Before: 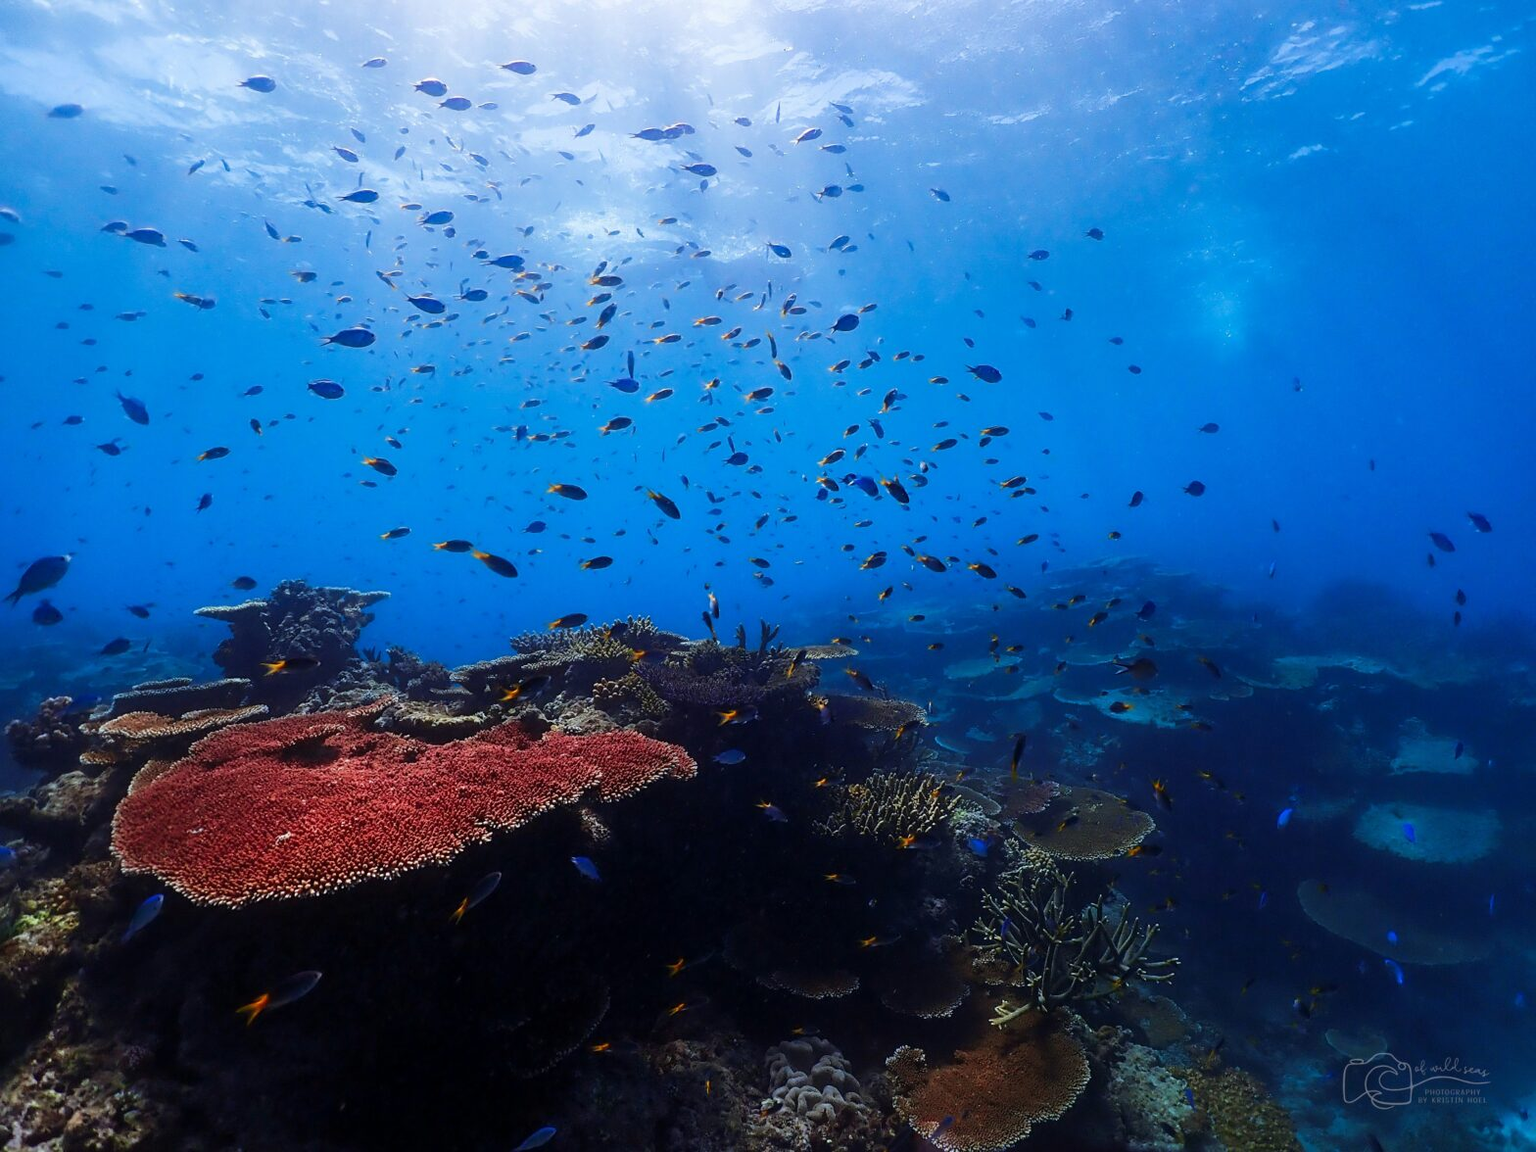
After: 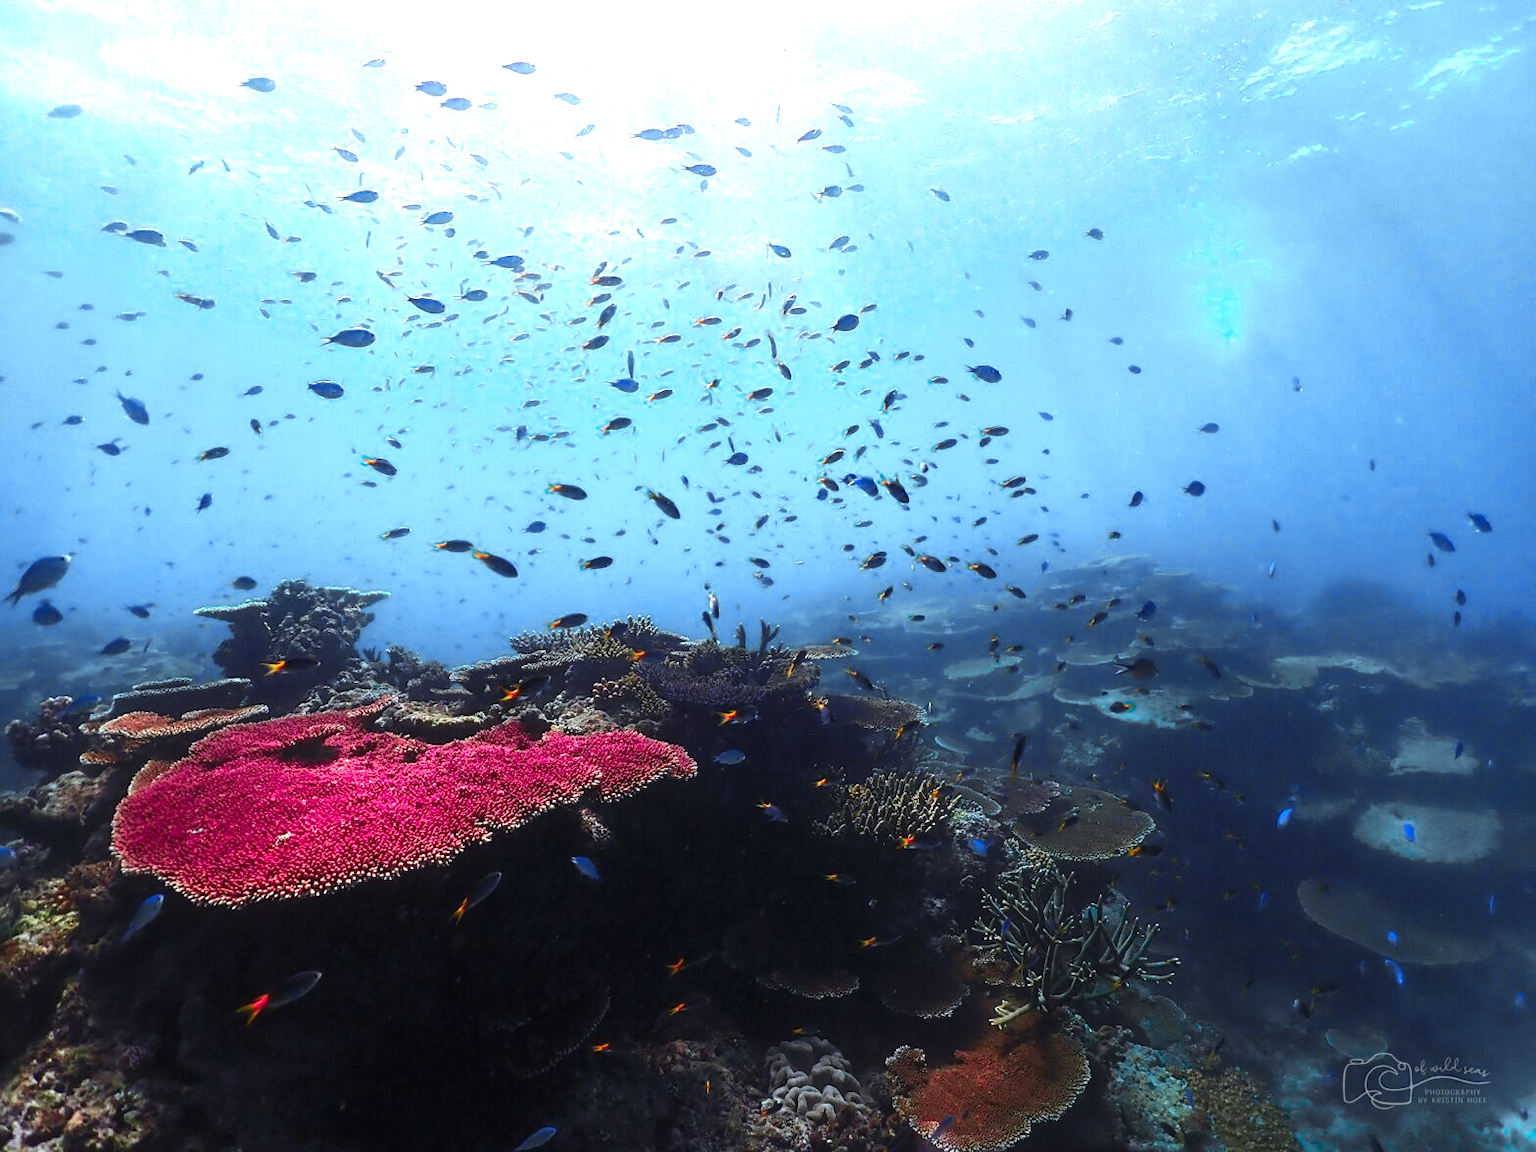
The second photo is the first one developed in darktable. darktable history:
color zones: curves: ch0 [(0, 0.533) (0.126, 0.533) (0.234, 0.533) (0.368, 0.357) (0.5, 0.5) (0.625, 0.5) (0.74, 0.637) (0.875, 0.5)]; ch1 [(0.004, 0.708) (0.129, 0.662) (0.25, 0.5) (0.375, 0.331) (0.496, 0.396) (0.625, 0.649) (0.739, 0.26) (0.875, 0.5) (1, 0.478)]; ch2 [(0, 0.409) (0.132, 0.403) (0.236, 0.558) (0.379, 0.448) (0.5, 0.5) (0.625, 0.5) (0.691, 0.39) (0.875, 0.5)]
exposure: exposure 0.606 EV, compensate highlight preservation false
color balance rgb: global offset › luminance 0.245%, perceptual saturation grading › global saturation -0.045%
